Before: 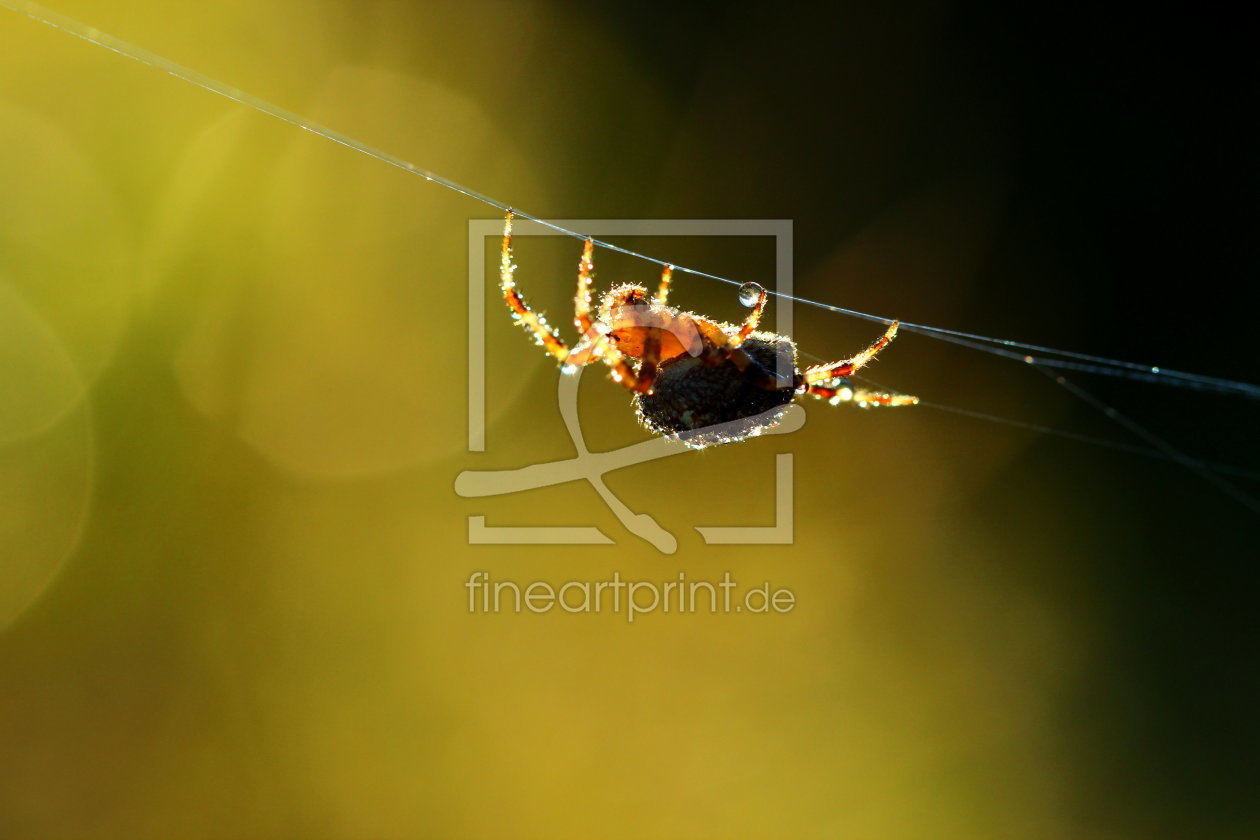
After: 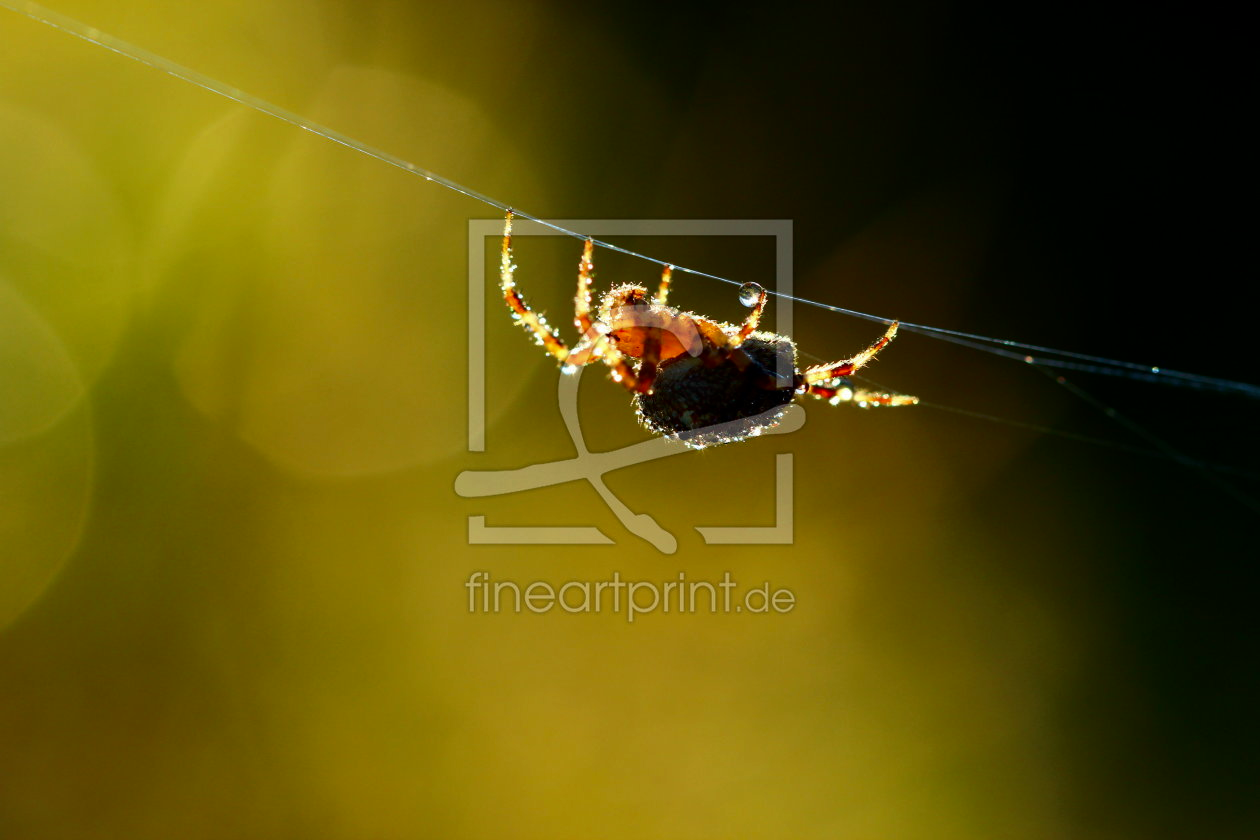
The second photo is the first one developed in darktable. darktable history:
contrast brightness saturation: brightness -0.095
